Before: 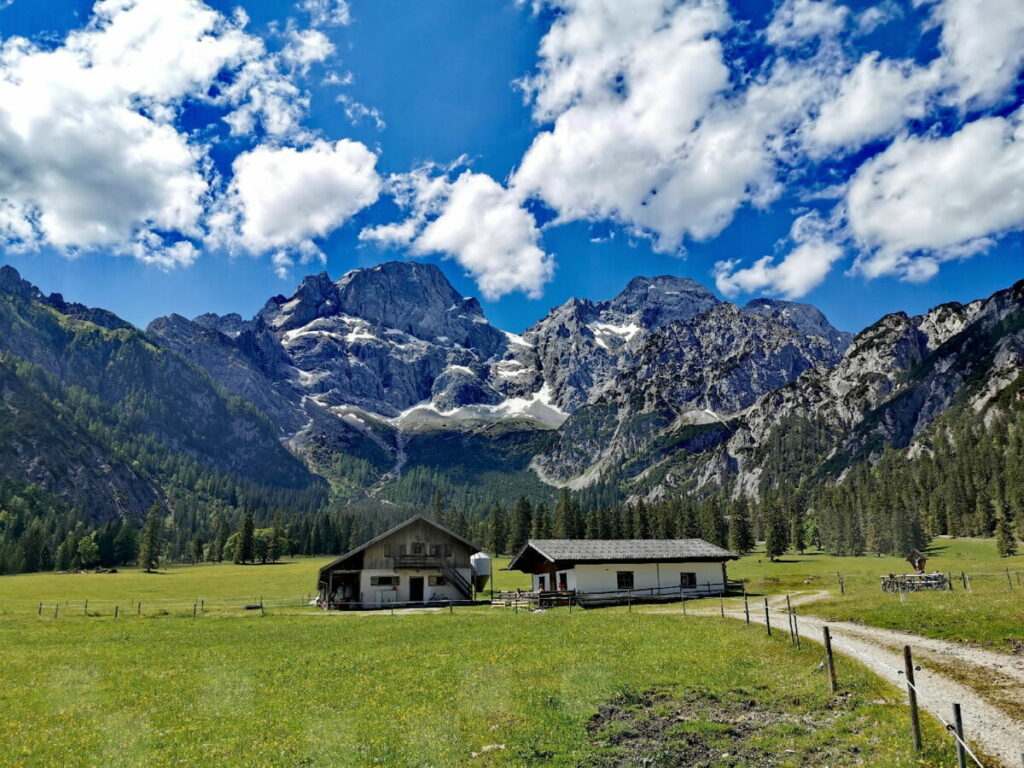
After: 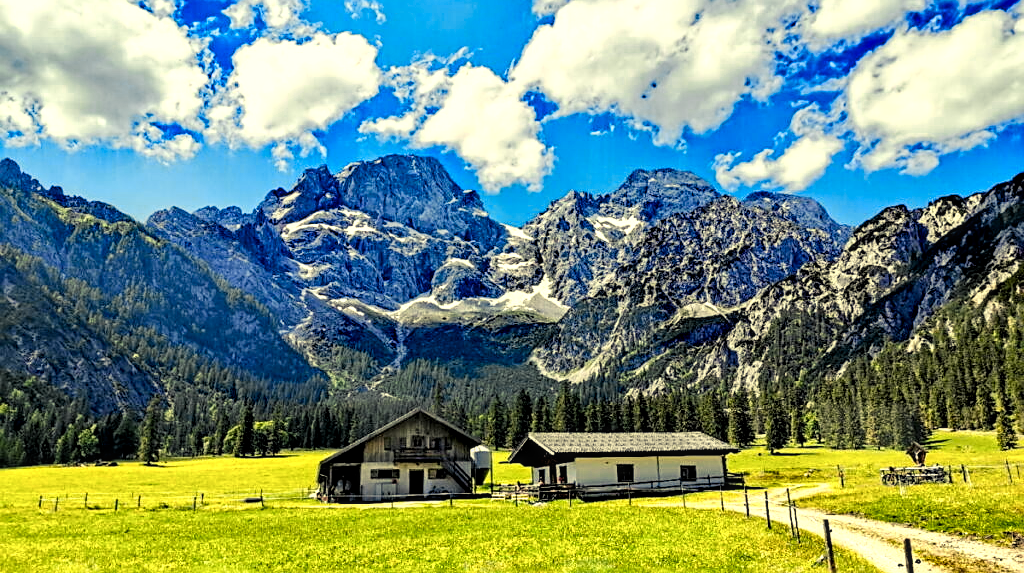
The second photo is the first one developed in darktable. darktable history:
filmic rgb: middle gray luminance 9.33%, black relative exposure -10.65 EV, white relative exposure 3.44 EV, target black luminance 0%, hardness 5.94, latitude 59.5%, contrast 1.093, highlights saturation mix 4.32%, shadows ↔ highlights balance 29.5%
sharpen: amount 0.497
exposure: black level correction 0.001, exposure 0.499 EV, compensate exposure bias true, compensate highlight preservation false
crop: top 14.028%, bottom 11.283%
local contrast: on, module defaults
color balance rgb: highlights gain › chroma 7.935%, highlights gain › hue 85.31°, linear chroma grading › global chroma 0.565%, perceptual saturation grading › global saturation 19.502%, contrast 5.066%
color zones: curves: ch0 [(0, 0.485) (0.178, 0.476) (0.261, 0.623) (0.411, 0.403) (0.708, 0.603) (0.934, 0.412)]; ch1 [(0.003, 0.485) (0.149, 0.496) (0.229, 0.584) (0.326, 0.551) (0.484, 0.262) (0.757, 0.643)]
